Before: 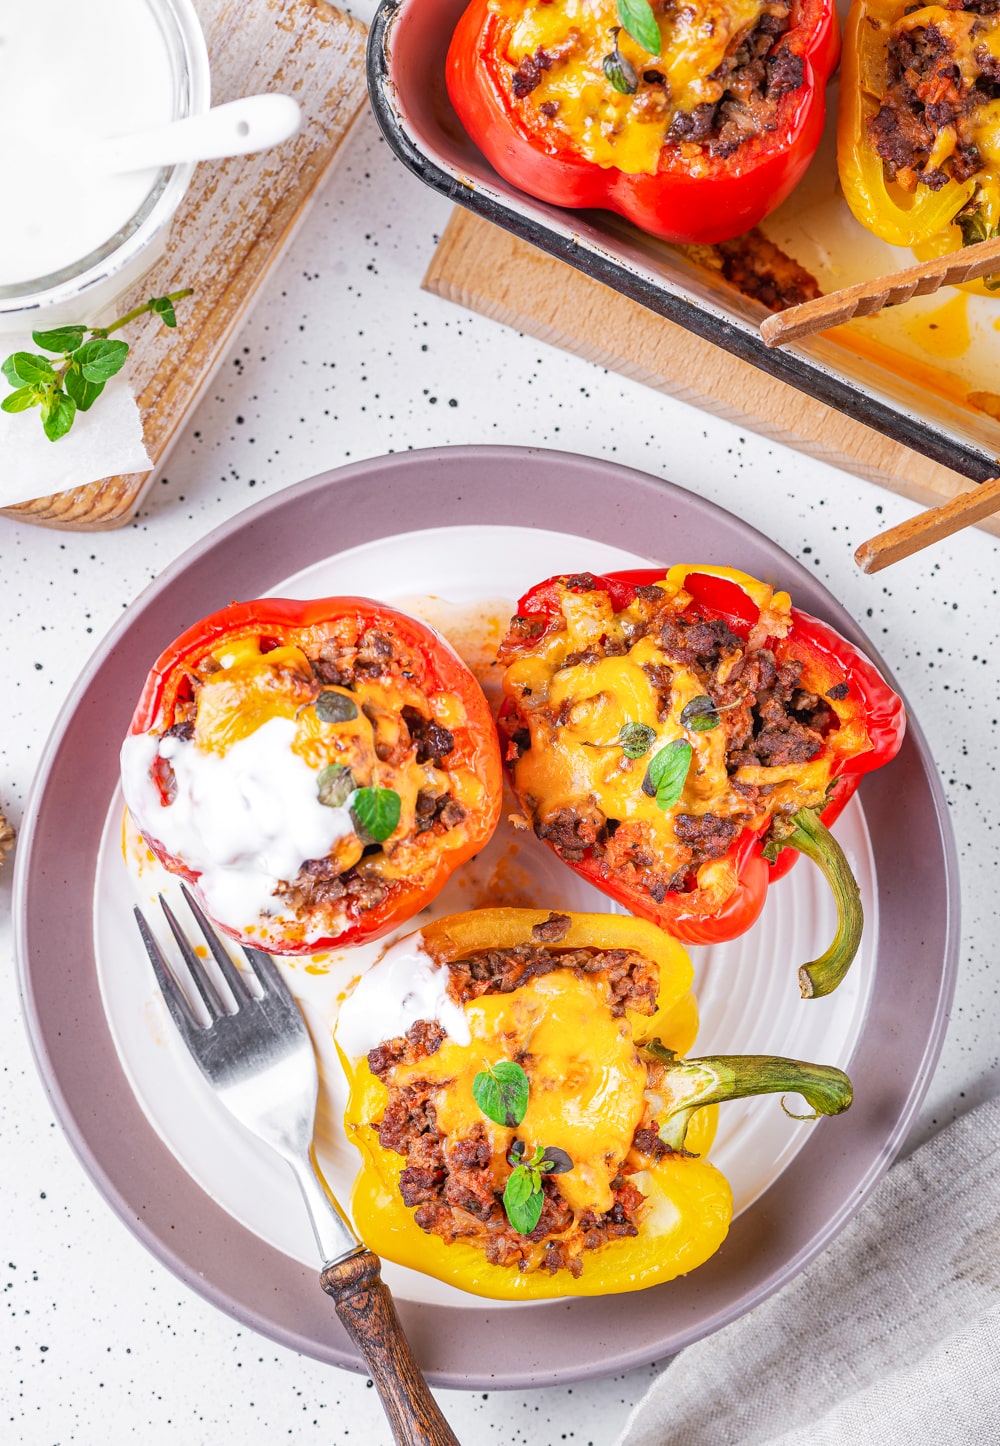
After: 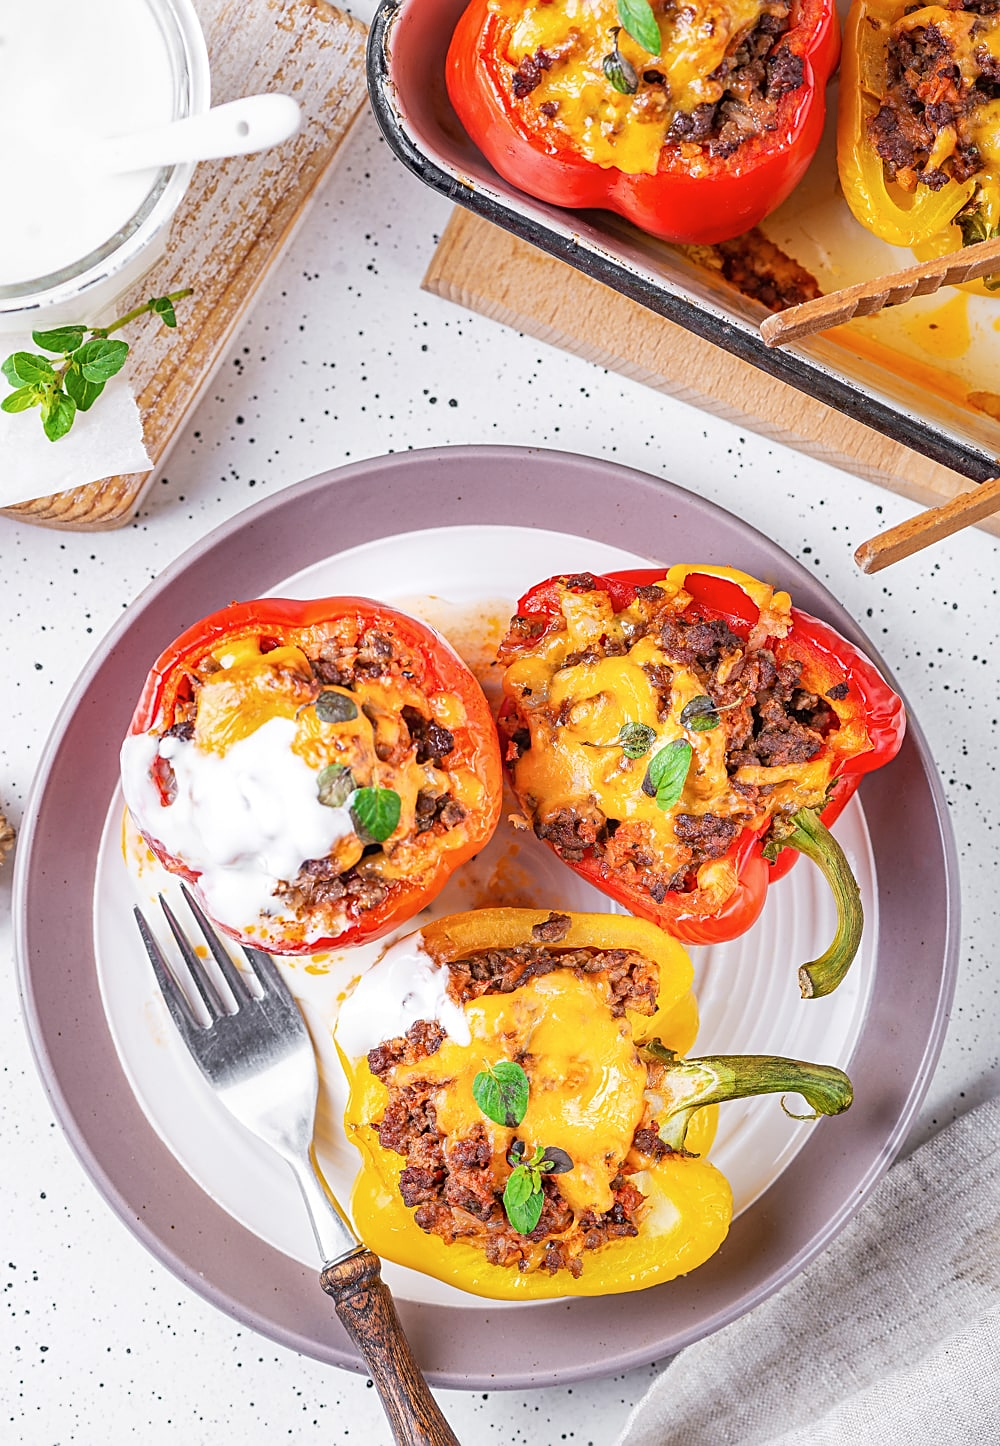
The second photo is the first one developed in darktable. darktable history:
sharpen: on, module defaults
contrast brightness saturation: saturation -0.049
